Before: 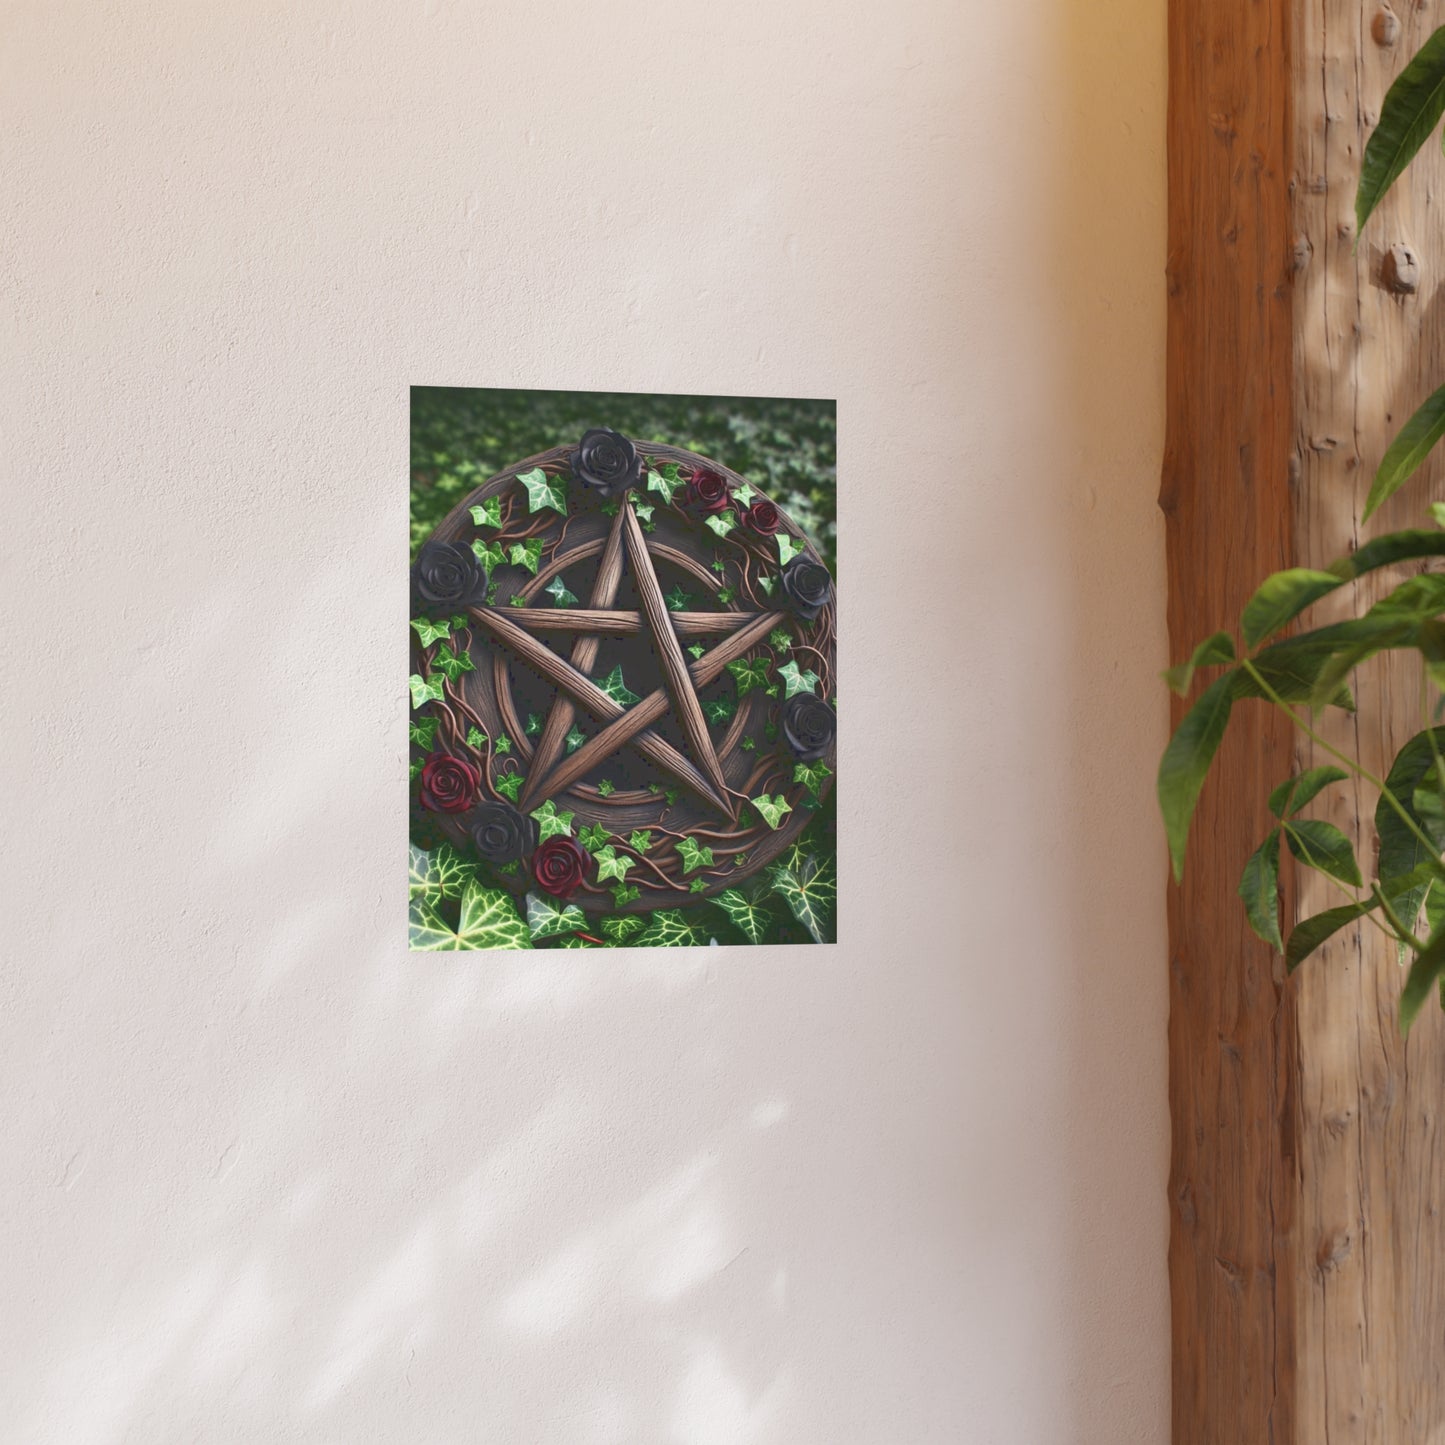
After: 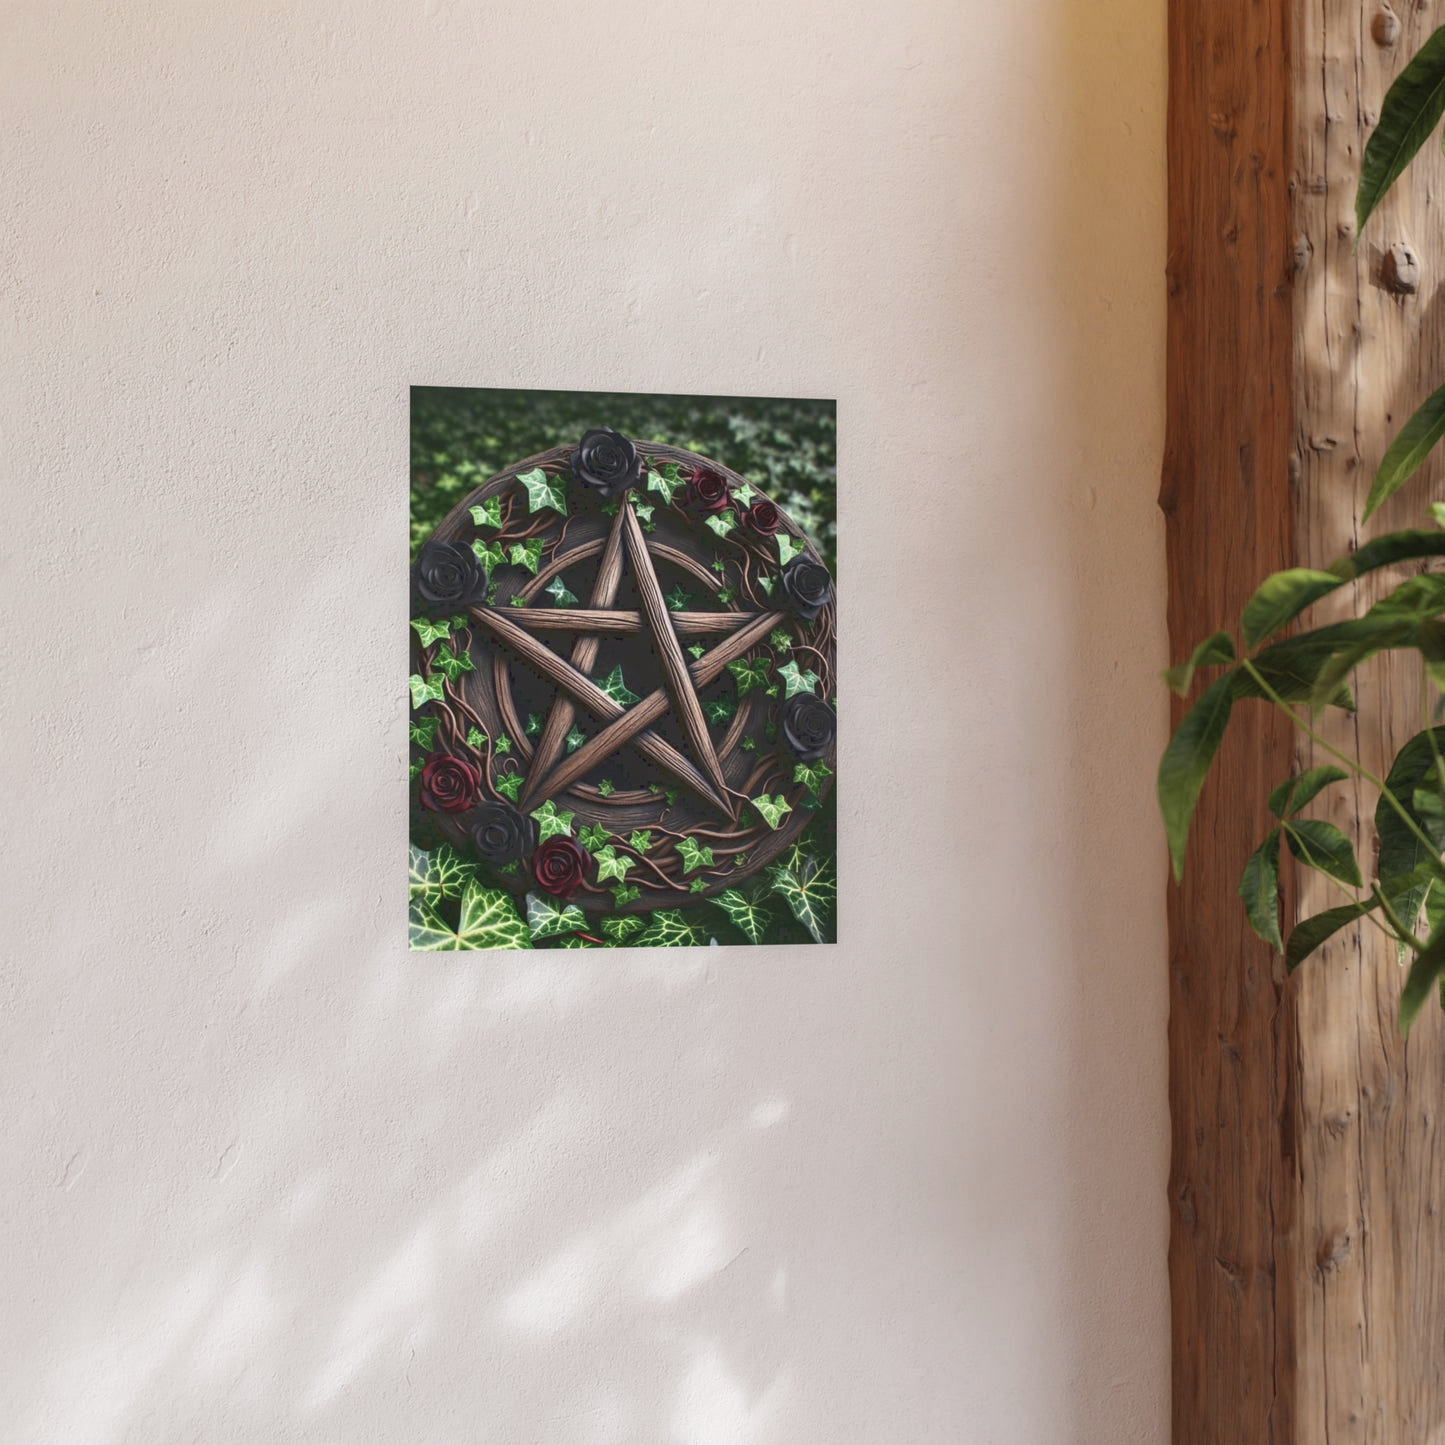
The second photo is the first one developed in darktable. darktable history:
sharpen: radius 2.883, amount 0.868, threshold 47.523
exposure: black level correction -0.015, exposure -0.125 EV, compensate highlight preservation false
local contrast: highlights 25%, detail 150%
